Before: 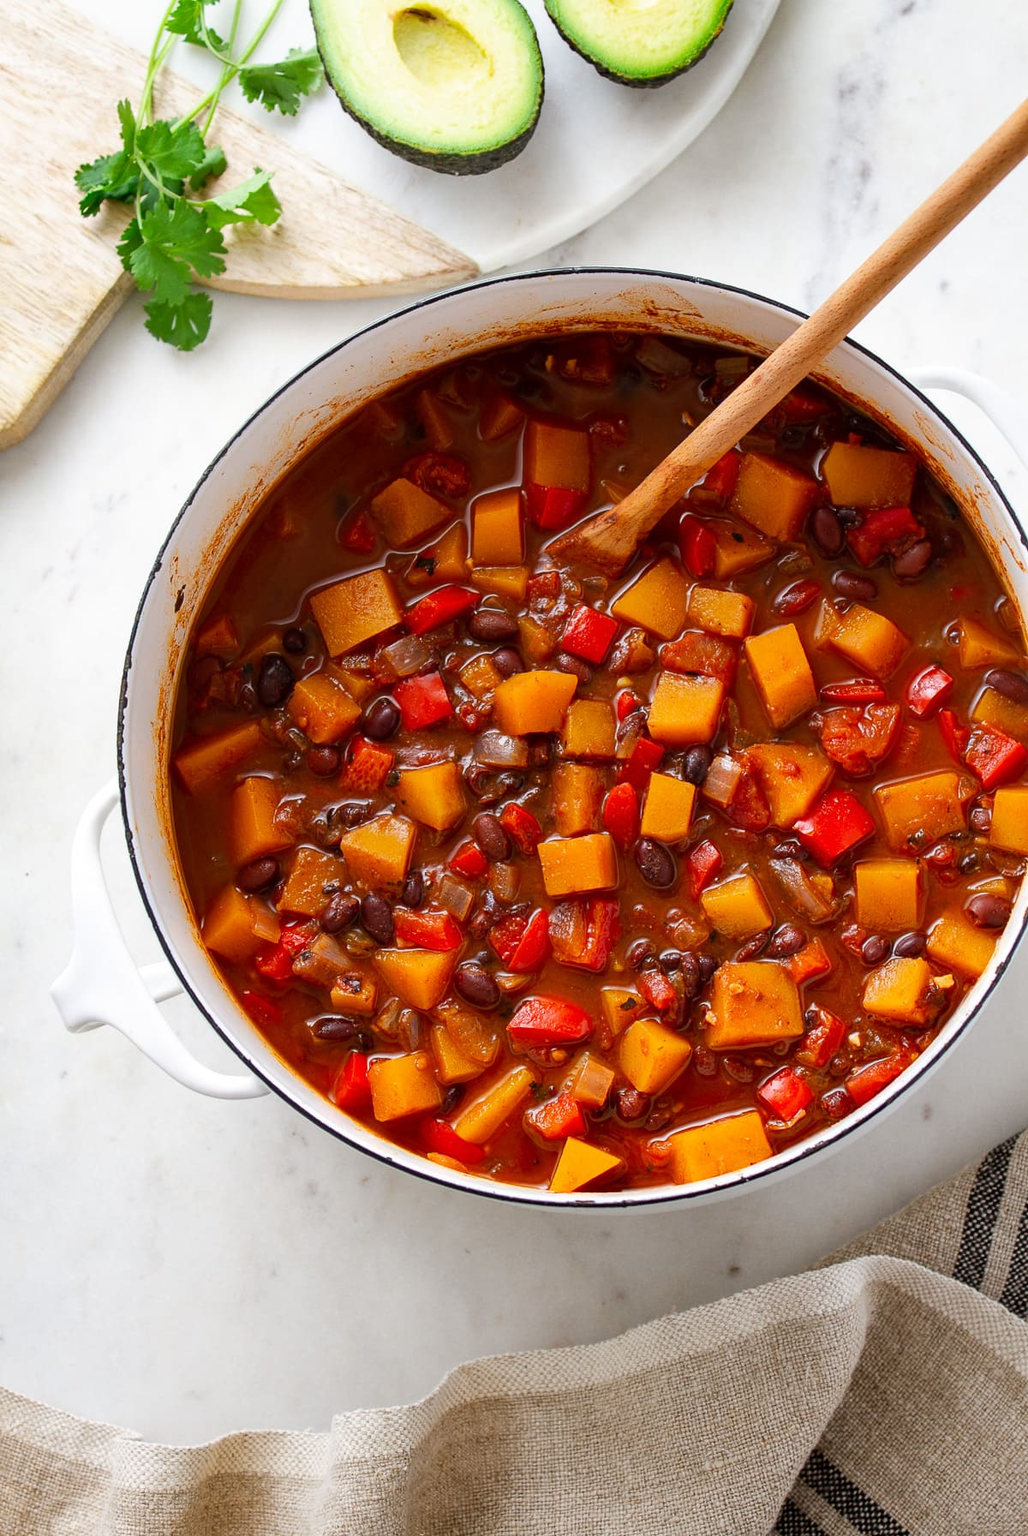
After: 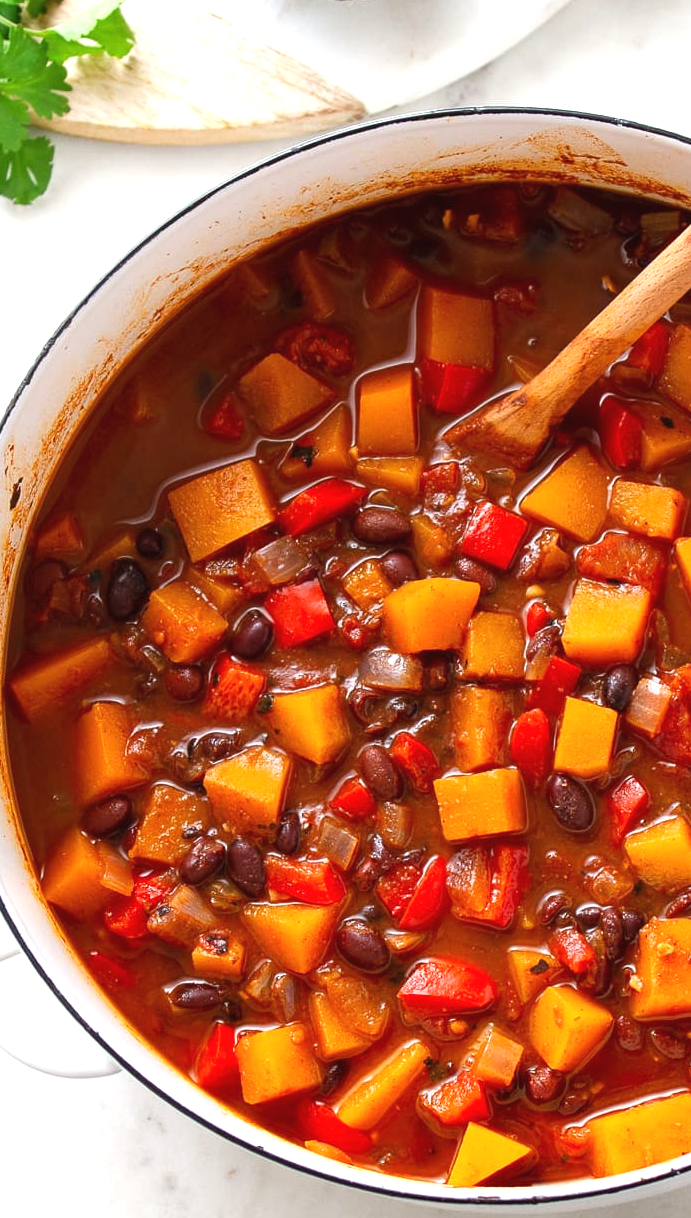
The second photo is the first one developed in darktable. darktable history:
crop: left 16.24%, top 11.448%, right 26.145%, bottom 20.595%
exposure: black level correction -0.002, exposure 0.528 EV, compensate highlight preservation false
